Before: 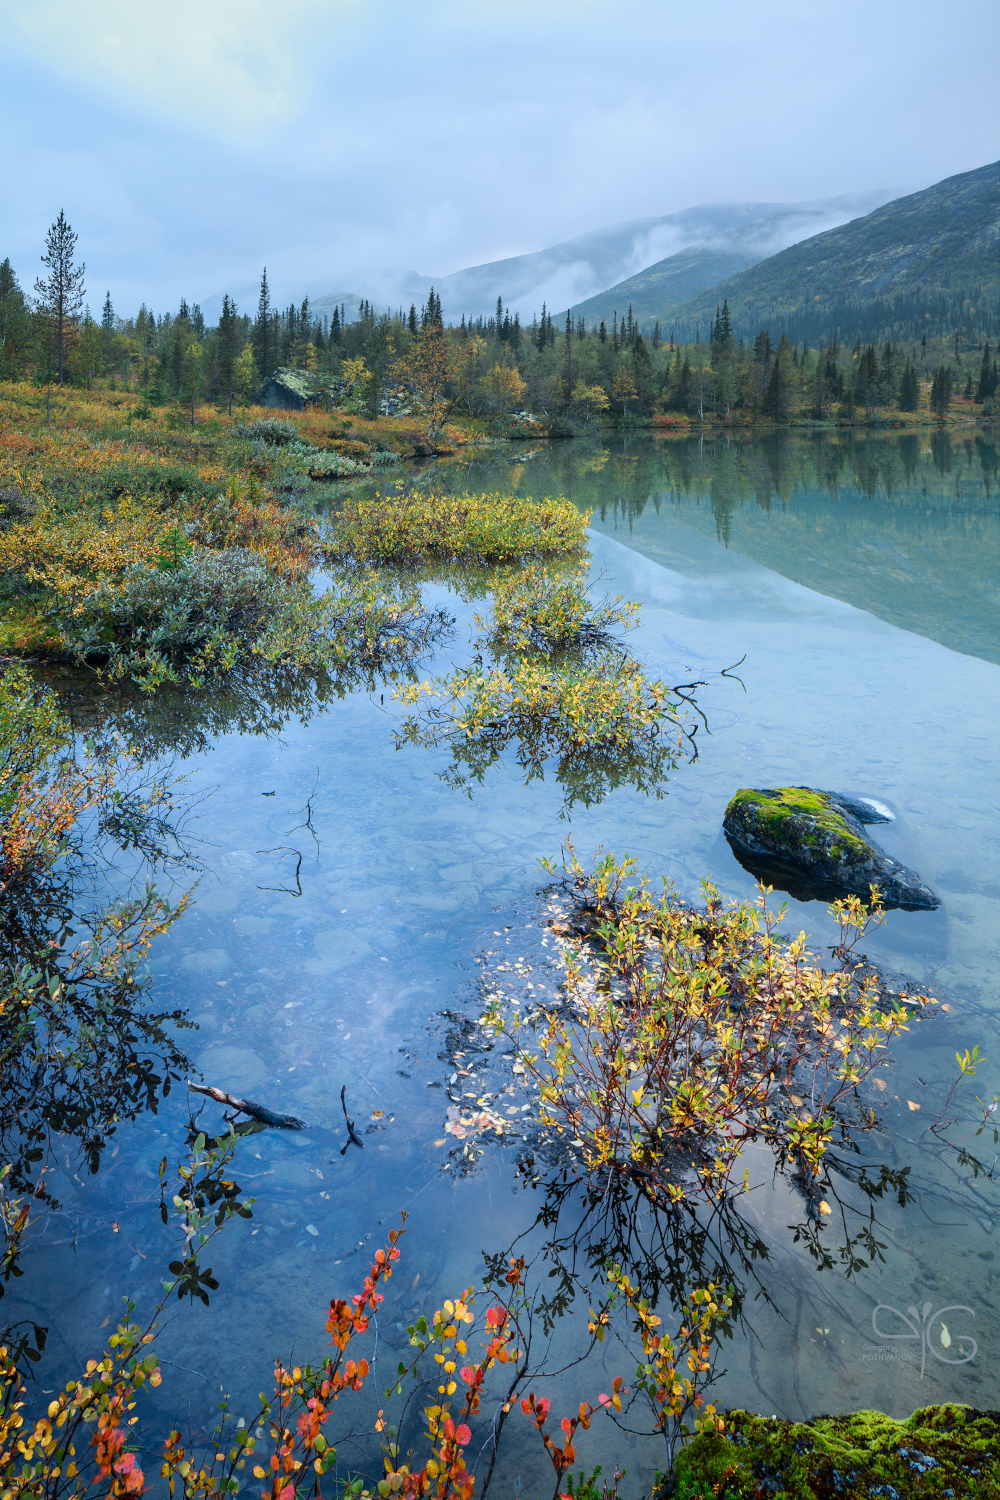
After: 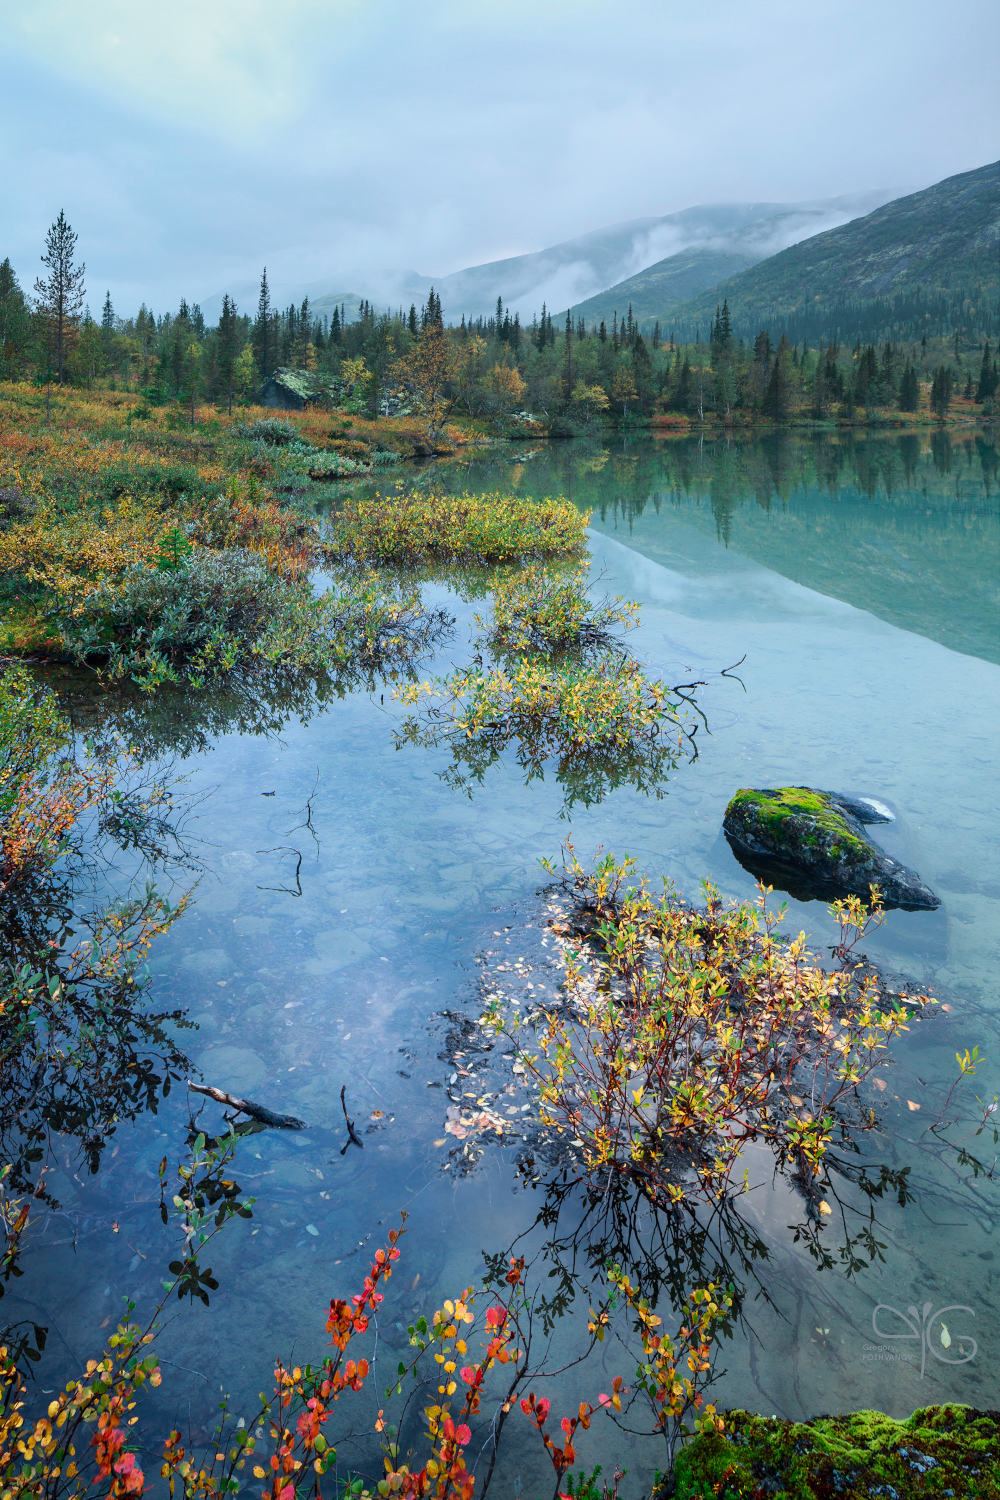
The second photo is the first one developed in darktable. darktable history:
tone curve: curves: ch0 [(0, 0) (0.253, 0.237) (1, 1)]; ch1 [(0, 0) (0.411, 0.385) (0.502, 0.506) (0.557, 0.565) (0.66, 0.683) (1, 1)]; ch2 [(0, 0) (0.394, 0.413) (0.5, 0.5) (1, 1)], color space Lab, independent channels, preserve colors none
